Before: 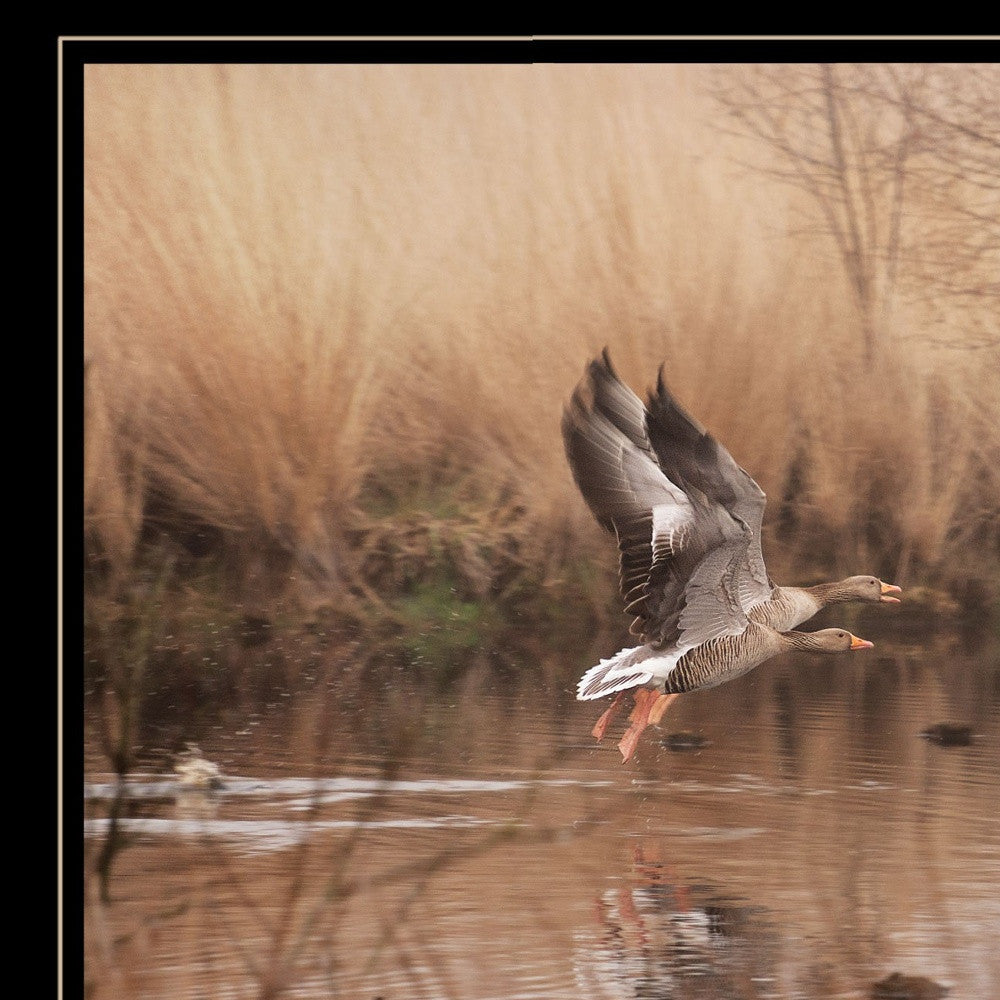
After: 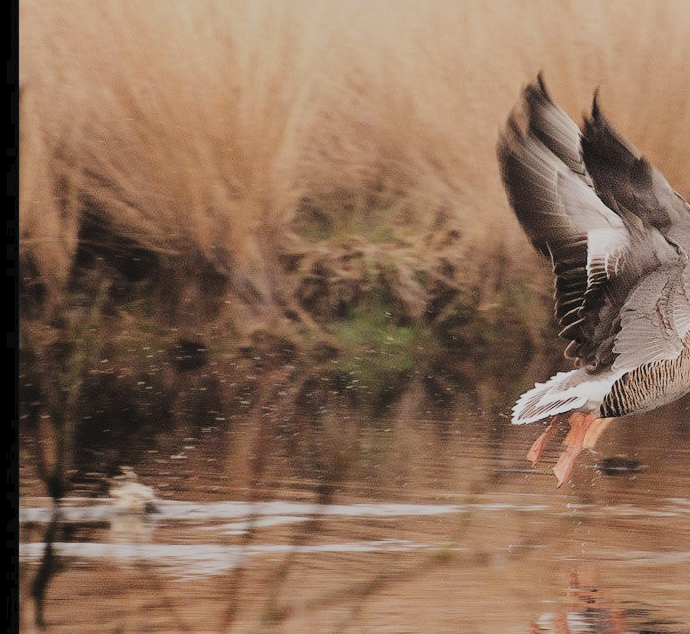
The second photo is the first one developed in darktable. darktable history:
crop: left 6.55%, top 27.682%, right 24.383%, bottom 8.876%
tone curve: curves: ch0 [(0, 0) (0.003, 0.054) (0.011, 0.058) (0.025, 0.069) (0.044, 0.087) (0.069, 0.1) (0.1, 0.123) (0.136, 0.152) (0.177, 0.183) (0.224, 0.234) (0.277, 0.291) (0.335, 0.367) (0.399, 0.441) (0.468, 0.524) (0.543, 0.6) (0.623, 0.673) (0.709, 0.744) (0.801, 0.812) (0.898, 0.89) (1, 1)], preserve colors none
filmic rgb: black relative exposure -6.92 EV, white relative exposure 5.65 EV, hardness 2.85, add noise in highlights 0.001, preserve chrominance luminance Y, color science v3 (2019), use custom middle-gray values true, contrast in highlights soft
